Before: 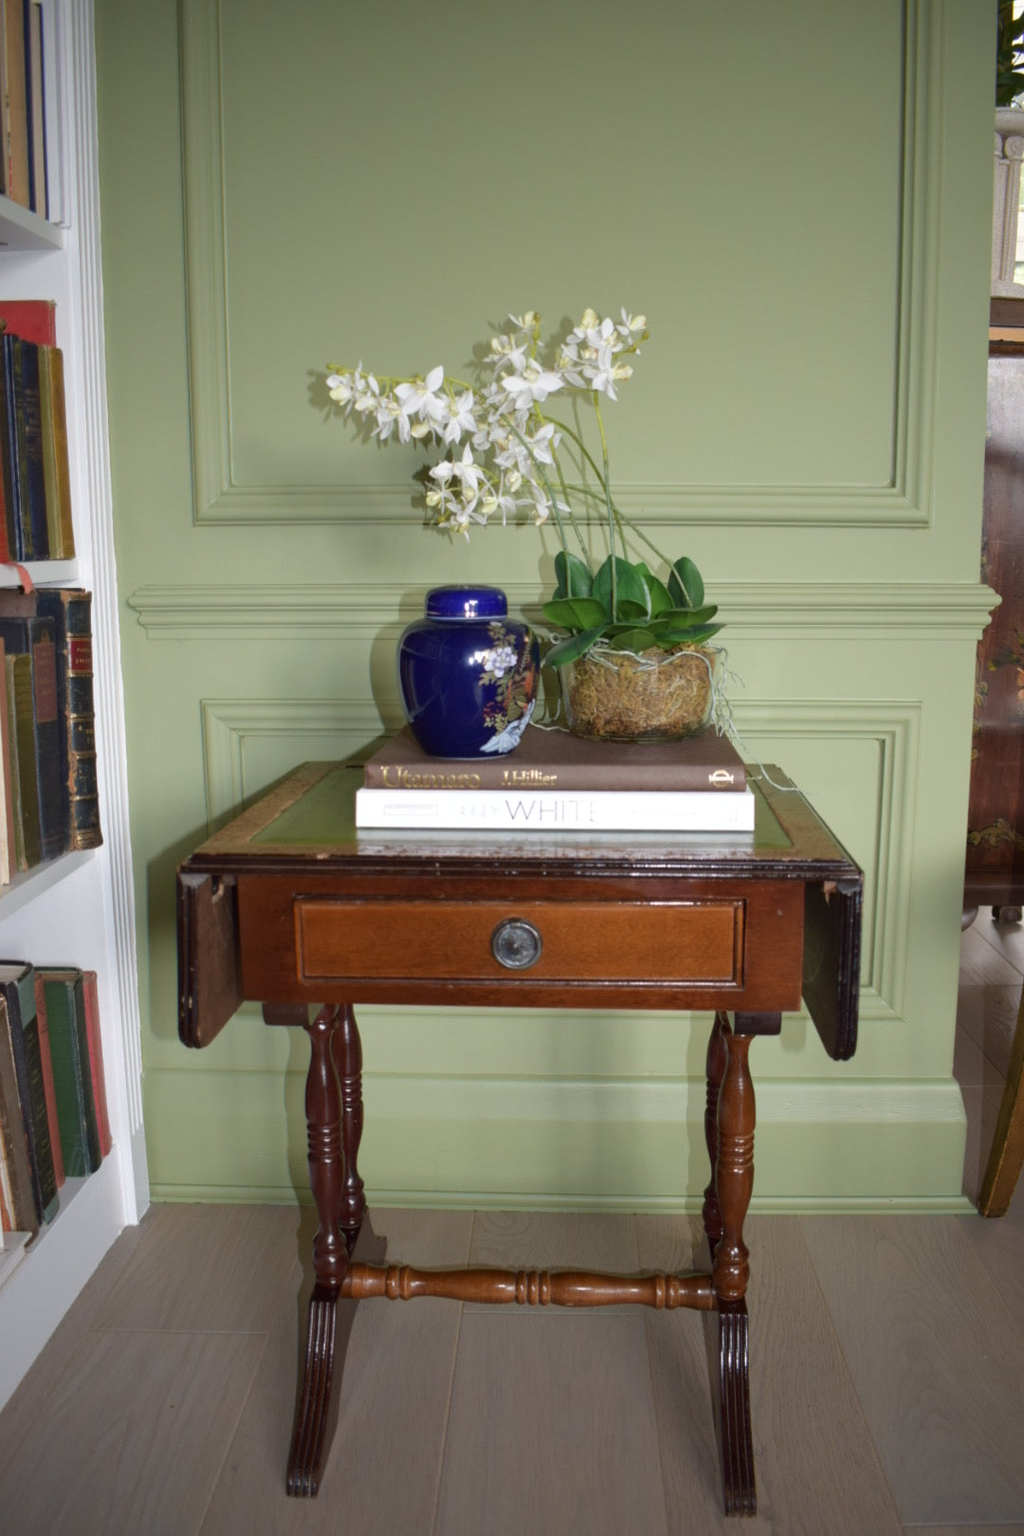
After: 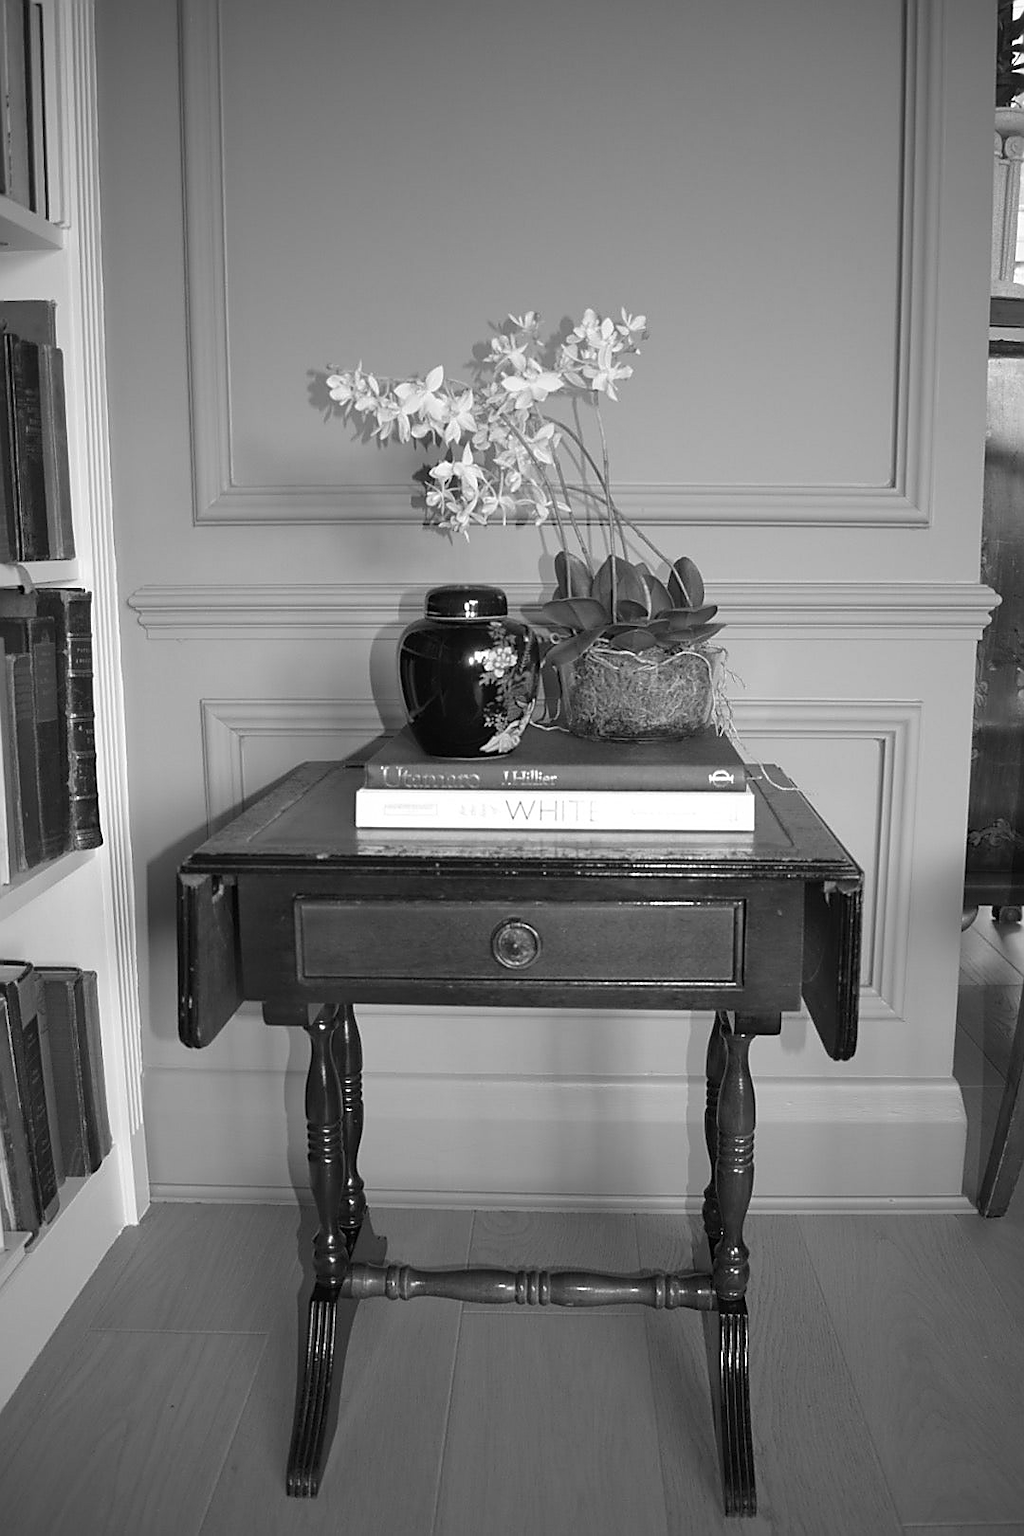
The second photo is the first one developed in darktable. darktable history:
color balance rgb: perceptual saturation grading › global saturation 25%, global vibrance 20%
sharpen: radius 1.4, amount 1.25, threshold 0.7
monochrome: on, module defaults
